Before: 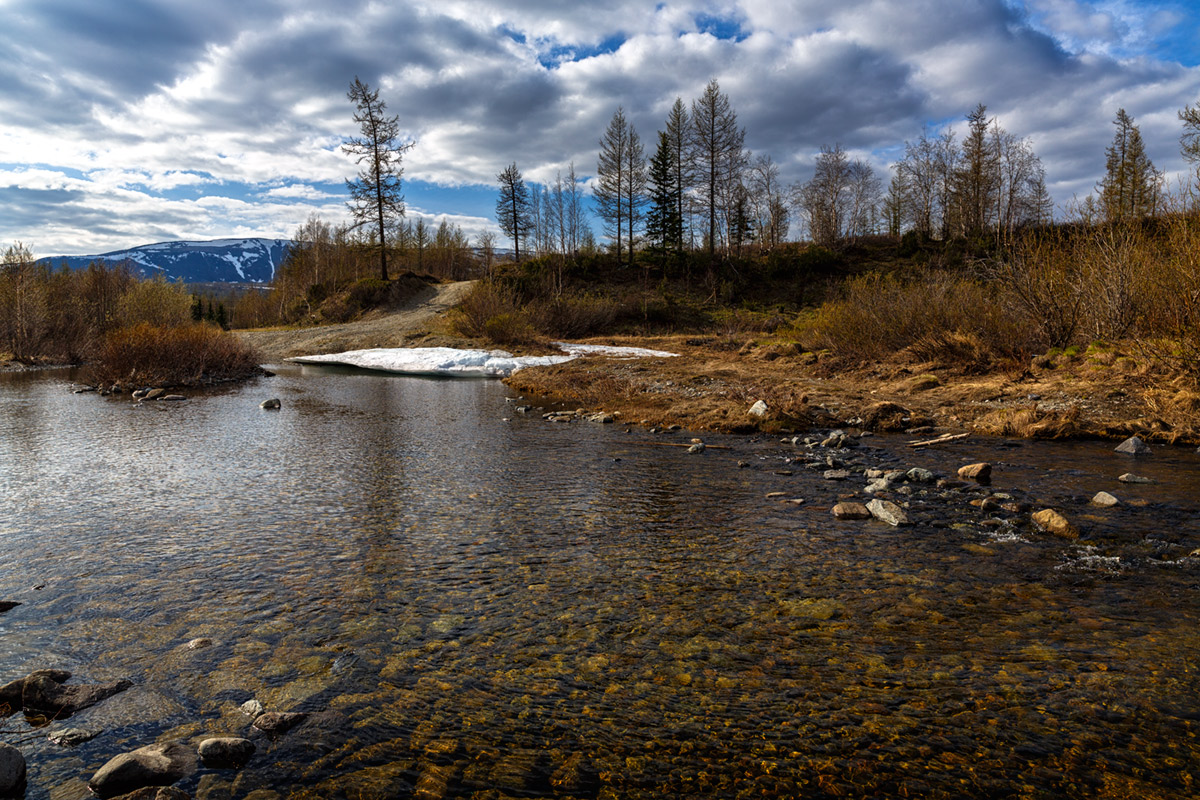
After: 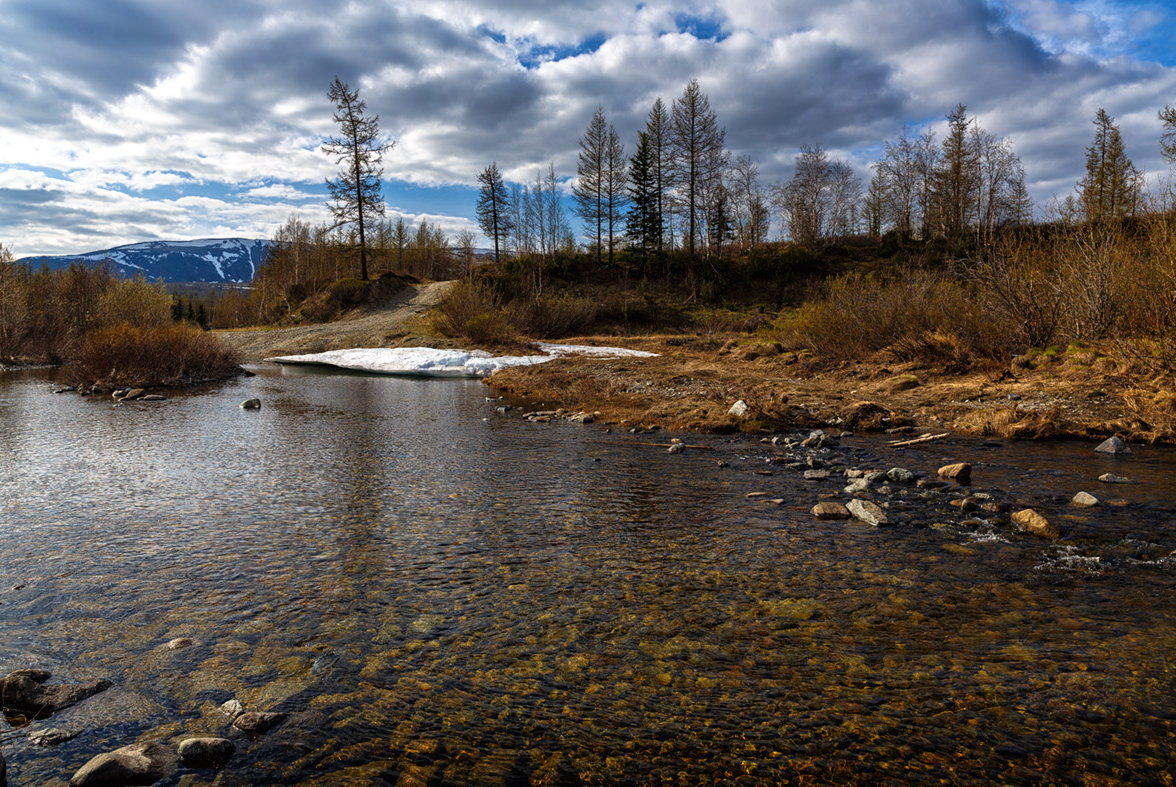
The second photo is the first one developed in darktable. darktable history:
crop: left 1.712%, right 0.274%, bottom 1.623%
